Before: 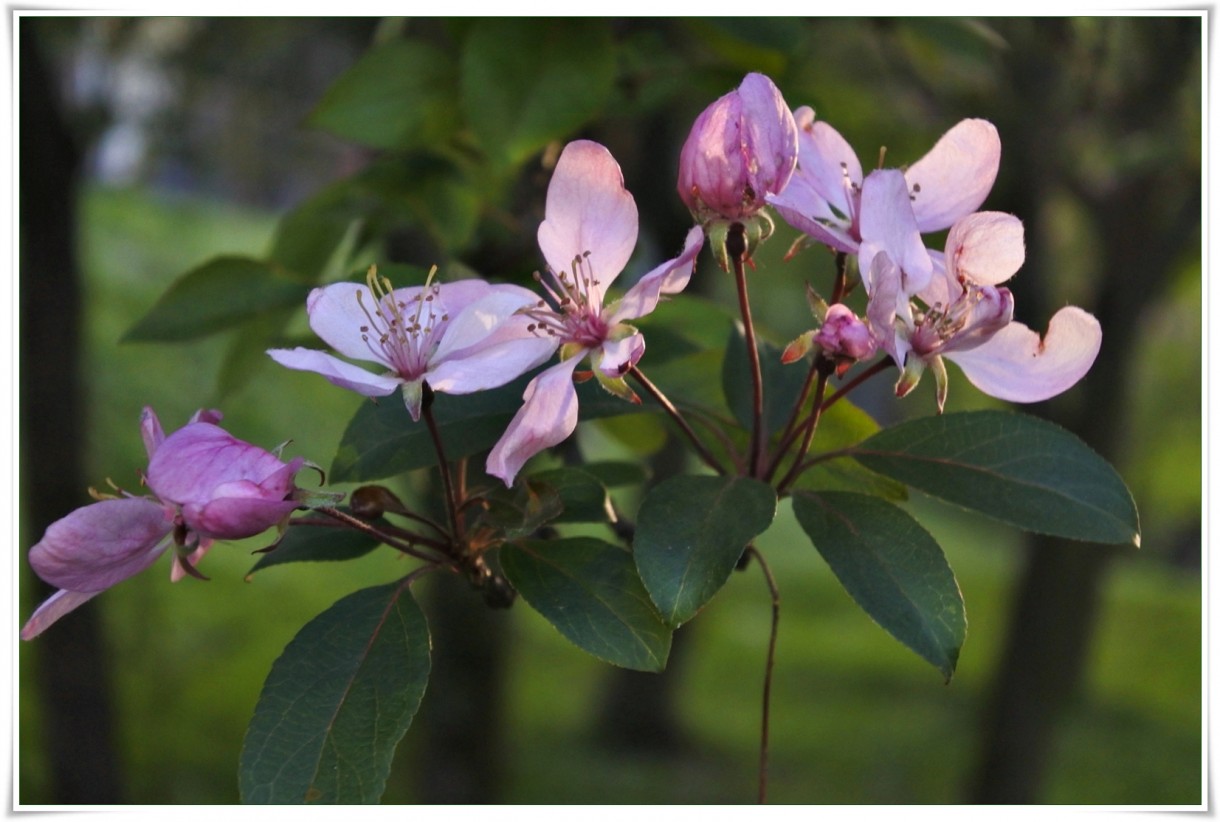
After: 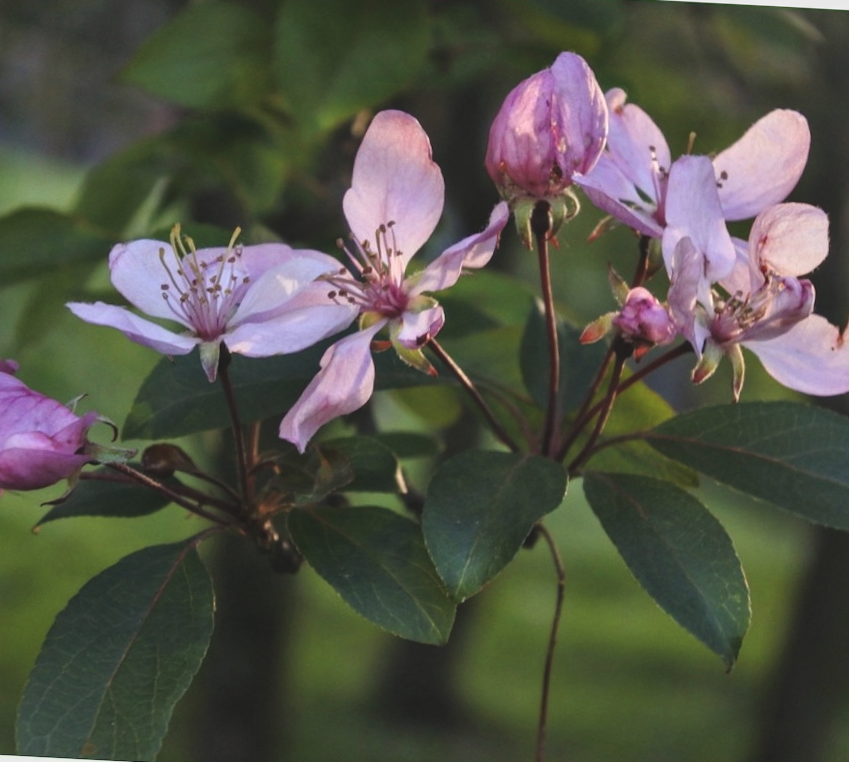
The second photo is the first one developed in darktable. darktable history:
local contrast: on, module defaults
exposure: black level correction -0.014, exposure -0.185 EV, compensate exposure bias true, compensate highlight preservation false
crop and rotate: angle -3.04°, left 14.226%, top 0.014%, right 10.75%, bottom 0.018%
